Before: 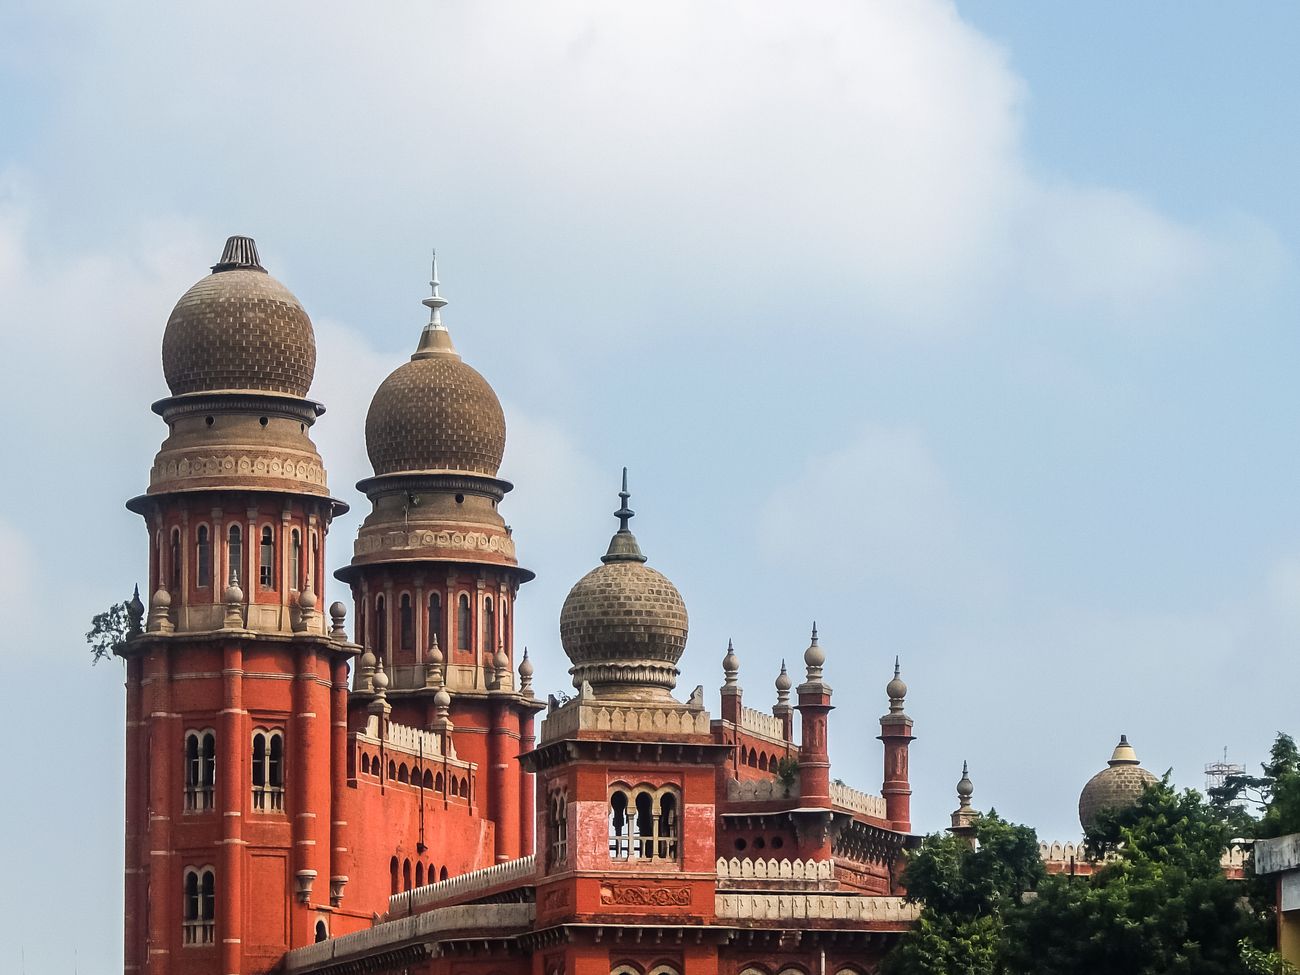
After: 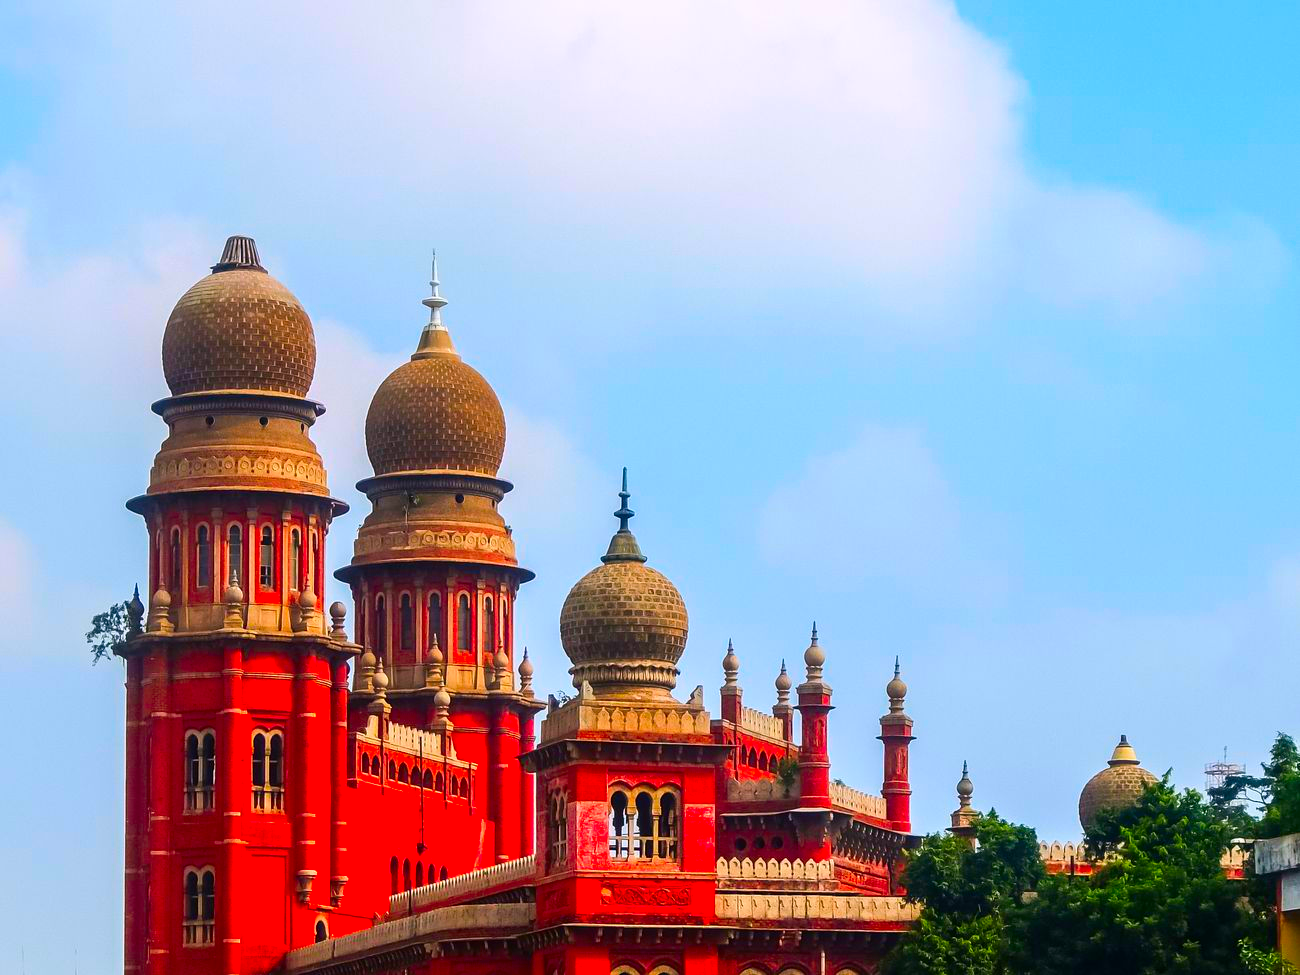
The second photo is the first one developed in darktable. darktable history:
color correction: highlights a* 1.67, highlights b* -1.68, saturation 2.5
